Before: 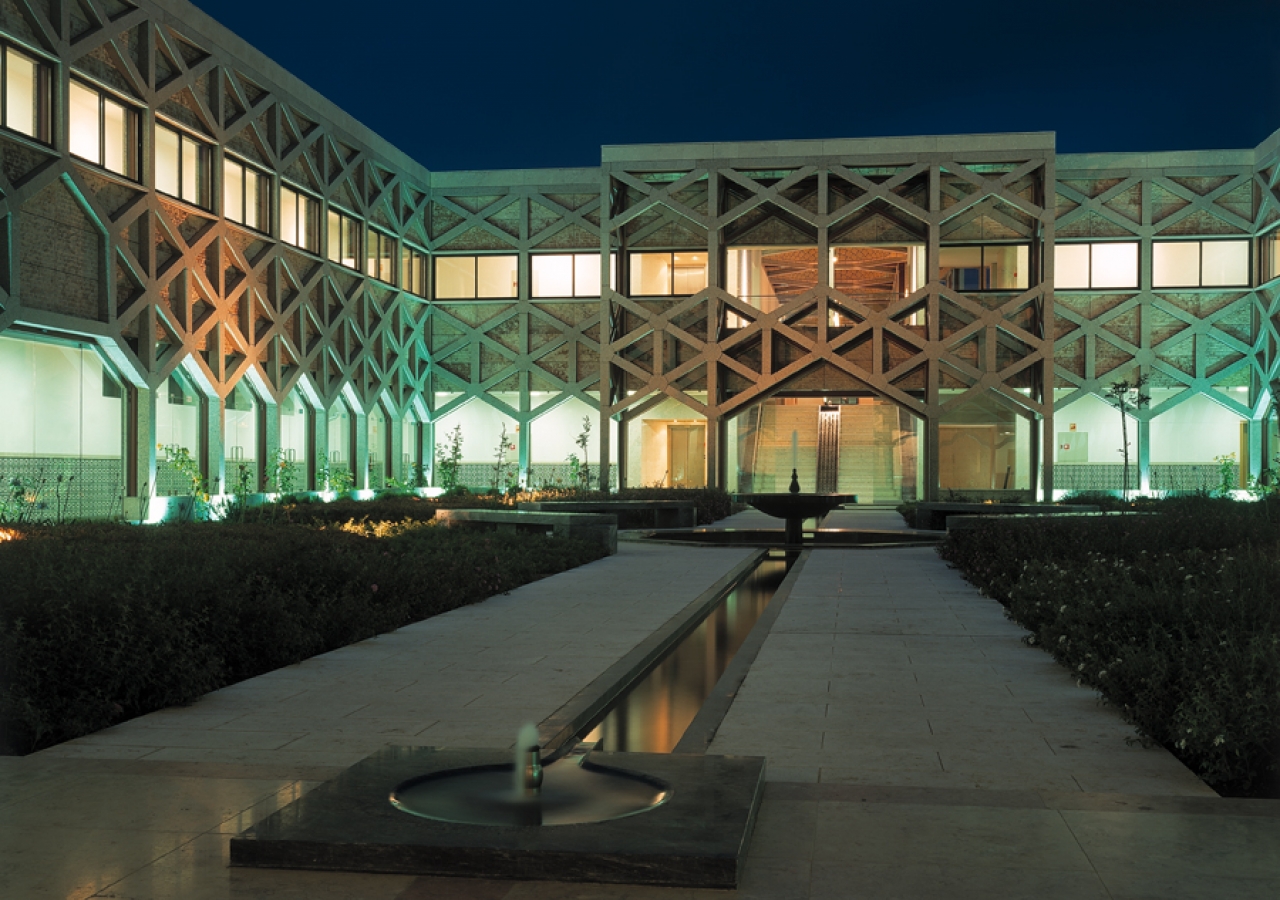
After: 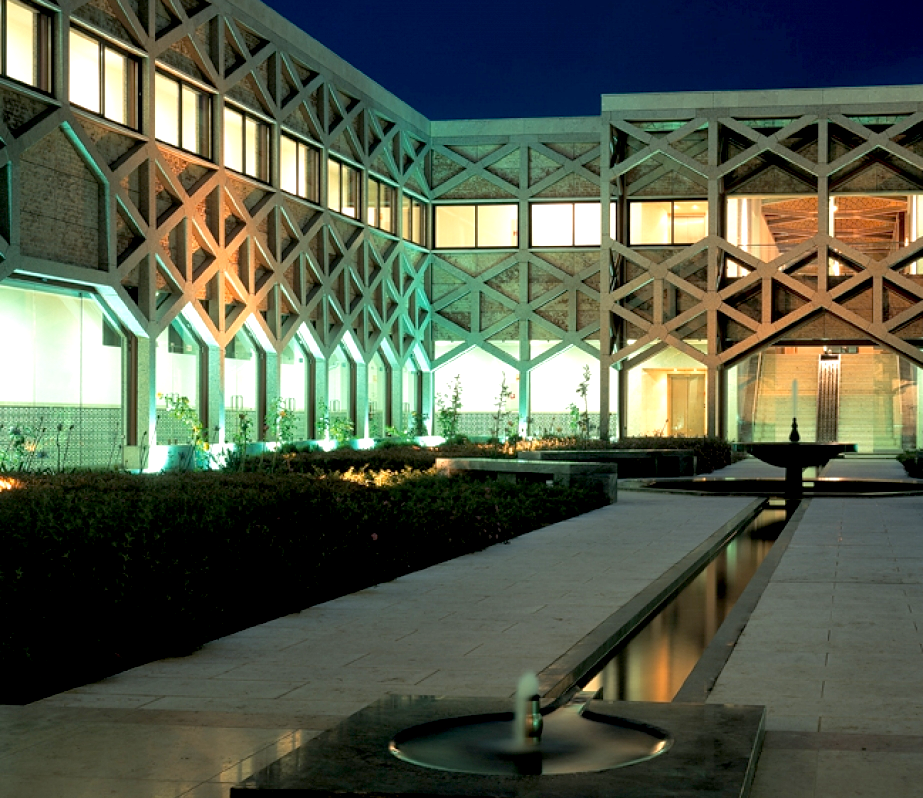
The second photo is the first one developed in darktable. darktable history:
crop: top 5.744%, right 27.87%, bottom 5.576%
exposure: black level correction 0.012, exposure 0.691 EV, compensate highlight preservation false
